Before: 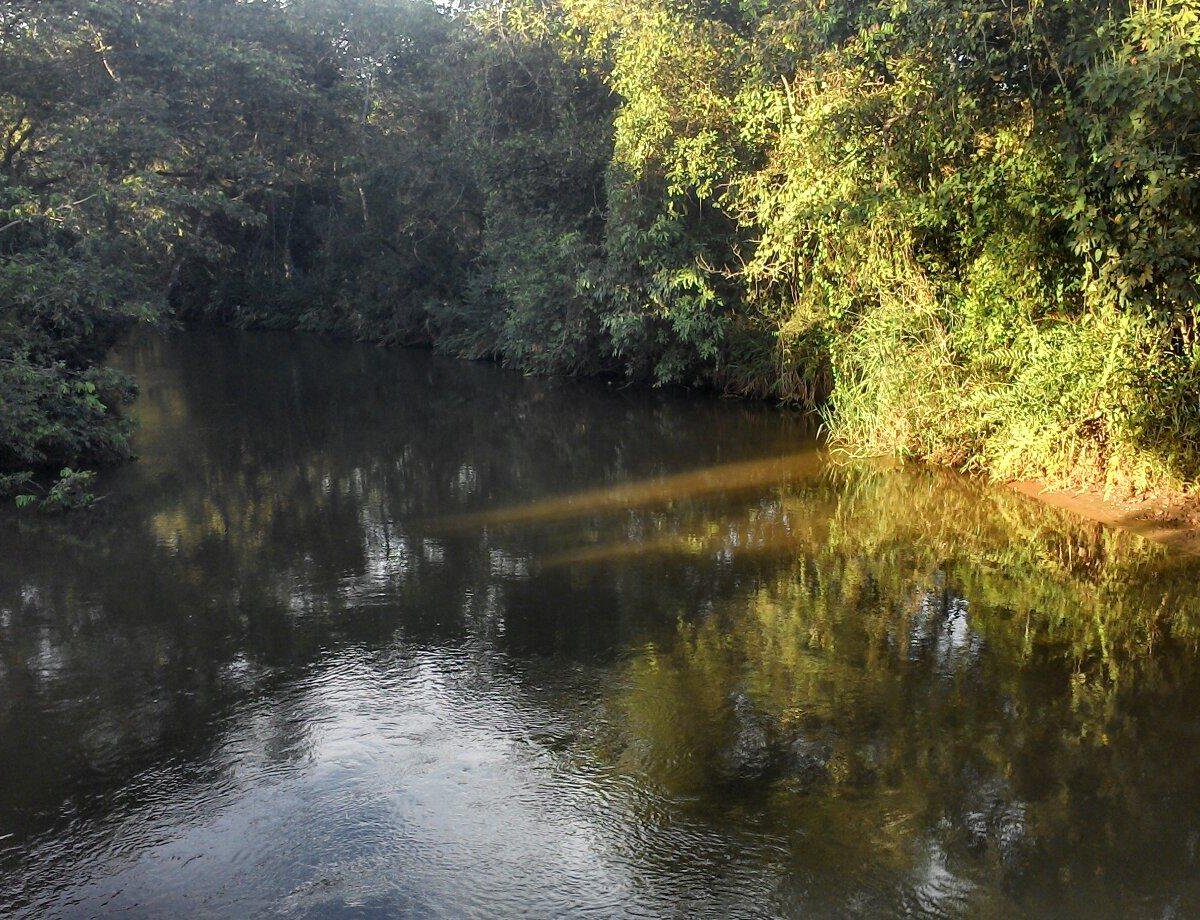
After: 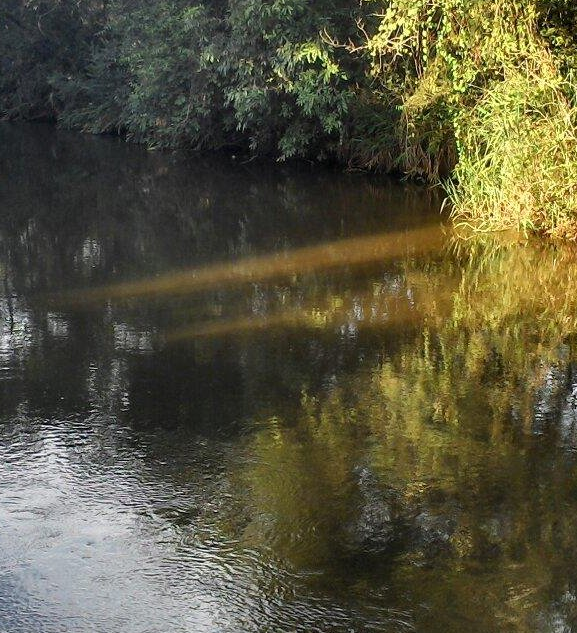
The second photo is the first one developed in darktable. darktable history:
crop: left 31.402%, top 24.588%, right 20.451%, bottom 6.548%
shadows and highlights: shadows 24.57, highlights -78.03, soften with gaussian
